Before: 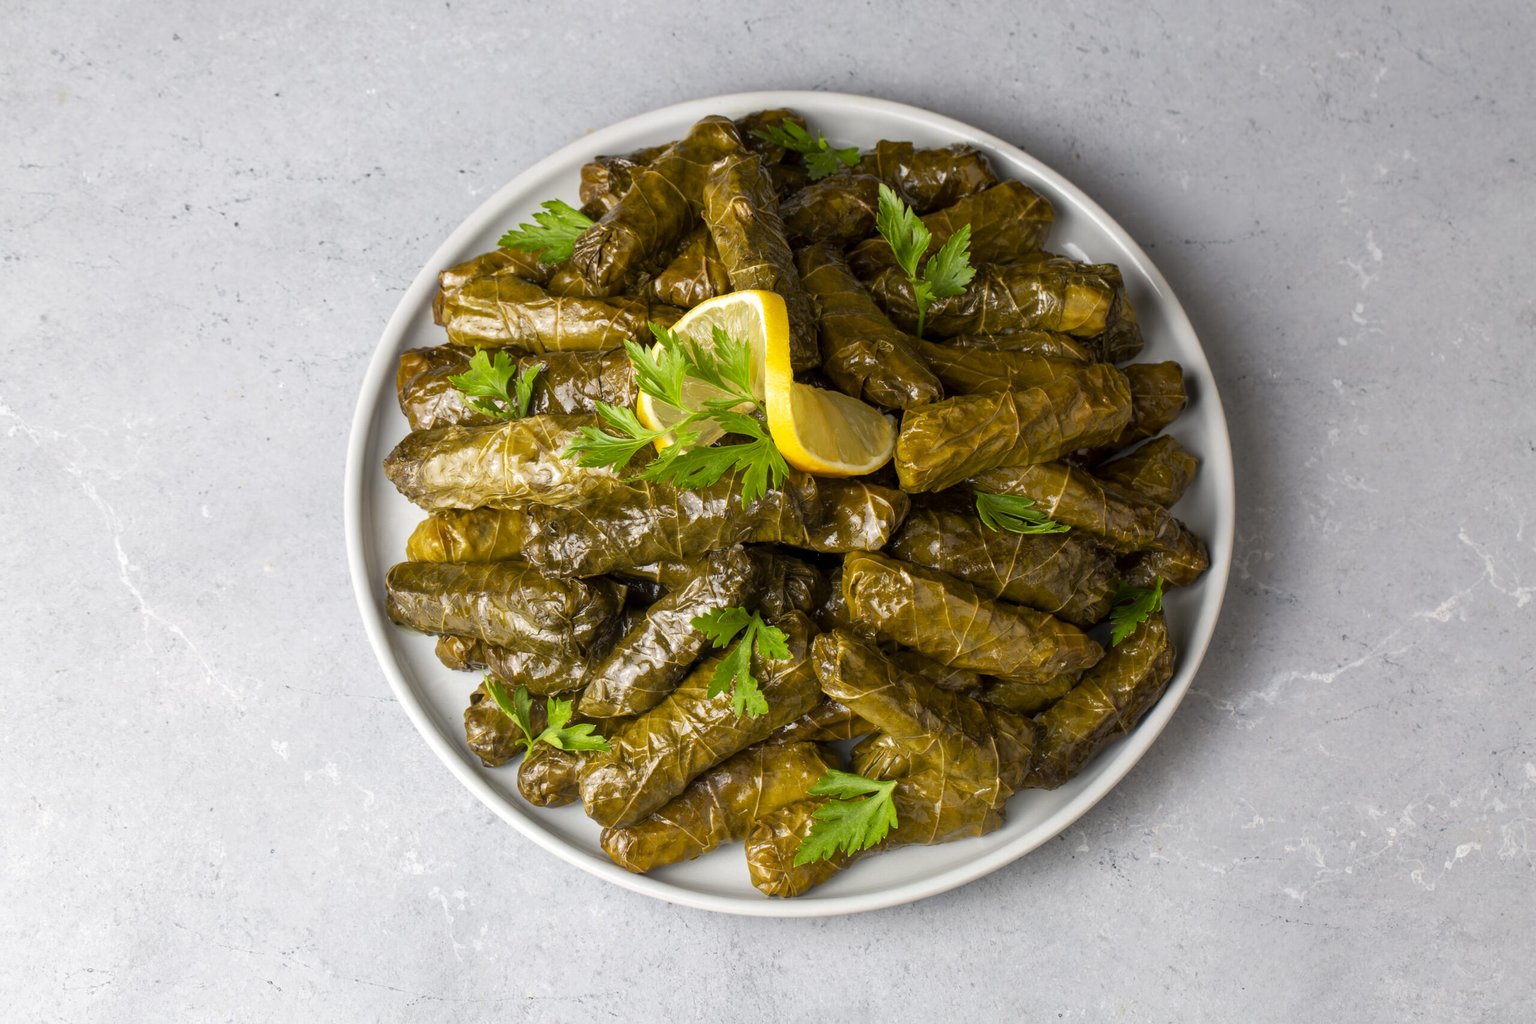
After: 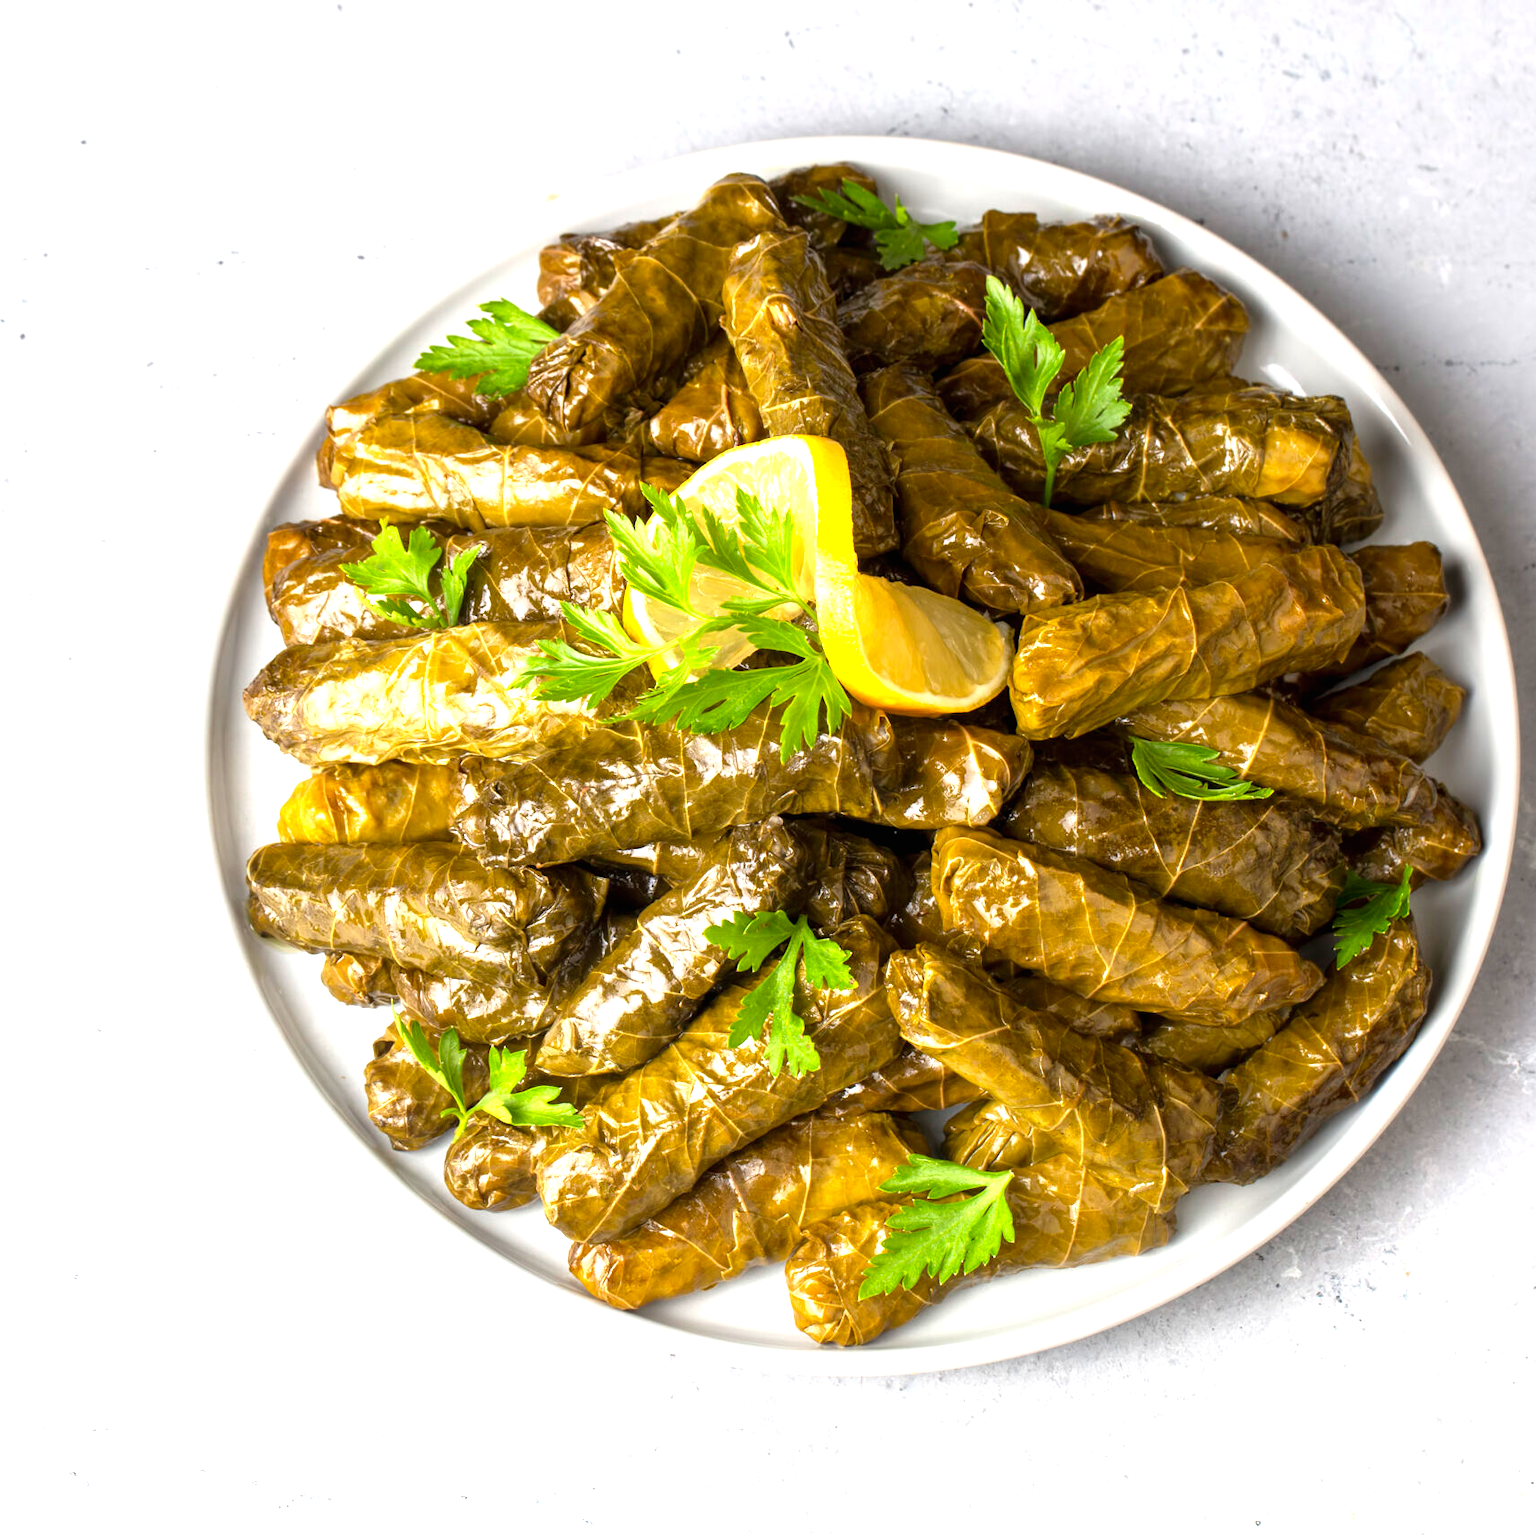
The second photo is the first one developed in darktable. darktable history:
crop and rotate: left 14.422%, right 18.883%
color calibration: illuminant same as pipeline (D50), adaptation XYZ, x 0.346, y 0.358, temperature 5024.22 K
exposure: black level correction 0, exposure 1.097 EV, compensate exposure bias true, compensate highlight preservation false
